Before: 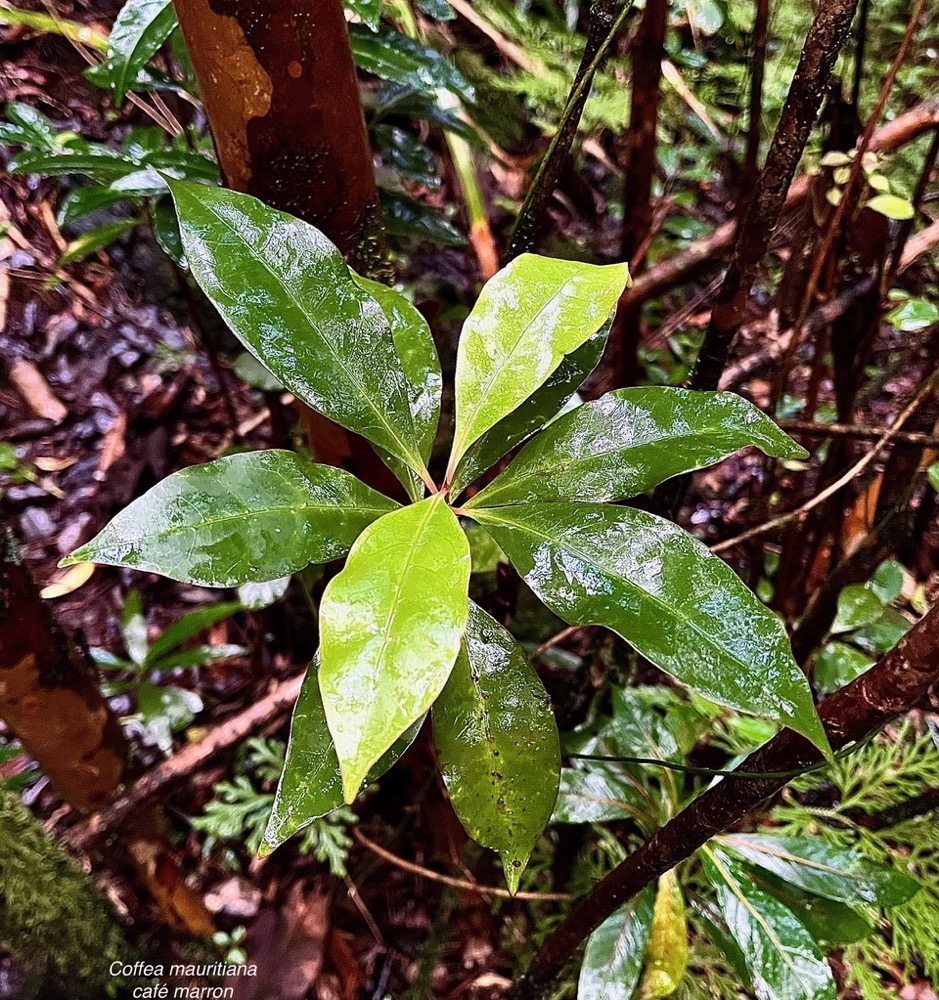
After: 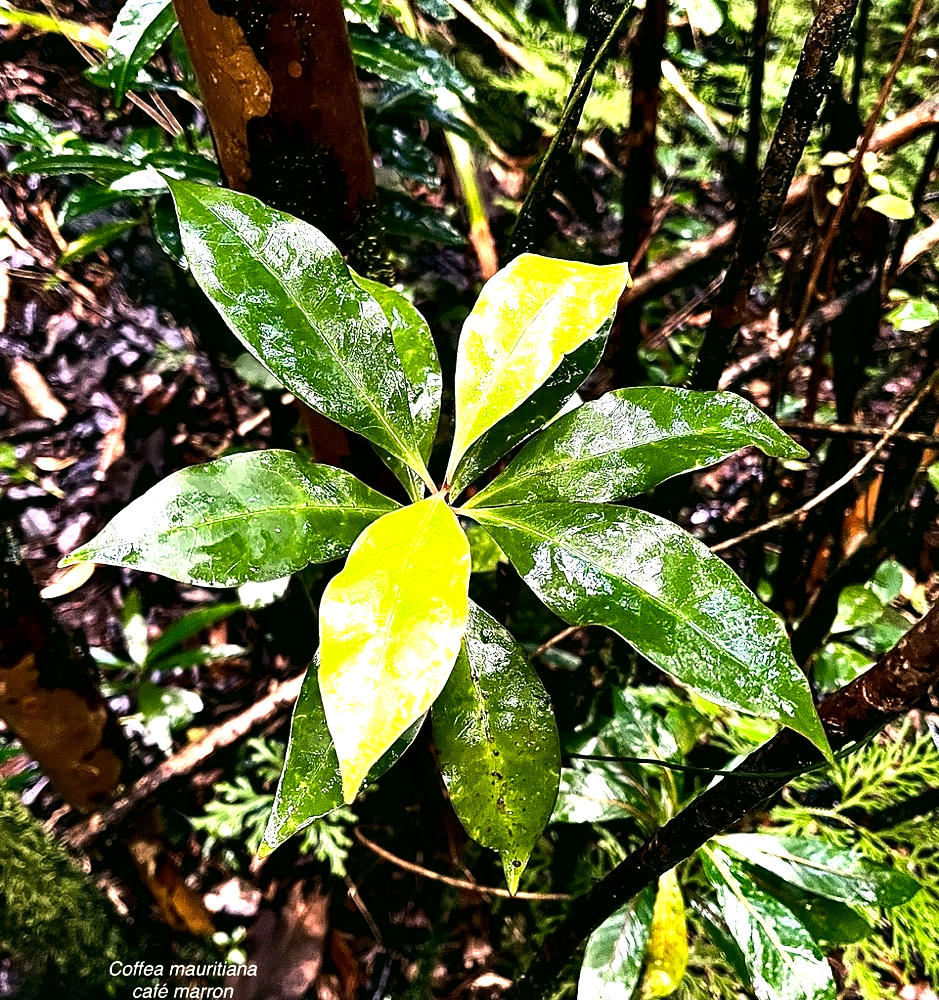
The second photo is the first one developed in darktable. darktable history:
exposure: exposure 0.202 EV, compensate exposure bias true, compensate highlight preservation false
tone equalizer: -8 EV -1.12 EV, -7 EV -1.03 EV, -6 EV -0.861 EV, -5 EV -0.606 EV, -3 EV 0.609 EV, -2 EV 0.872 EV, -1 EV 0.991 EV, +0 EV 1.06 EV, edges refinement/feathering 500, mask exposure compensation -1.57 EV, preserve details no
color correction: highlights a* -0.555, highlights b* 9.54, shadows a* -8.91, shadows b* 0.657
local contrast: mode bilateral grid, contrast 21, coarseness 50, detail 119%, midtone range 0.2
